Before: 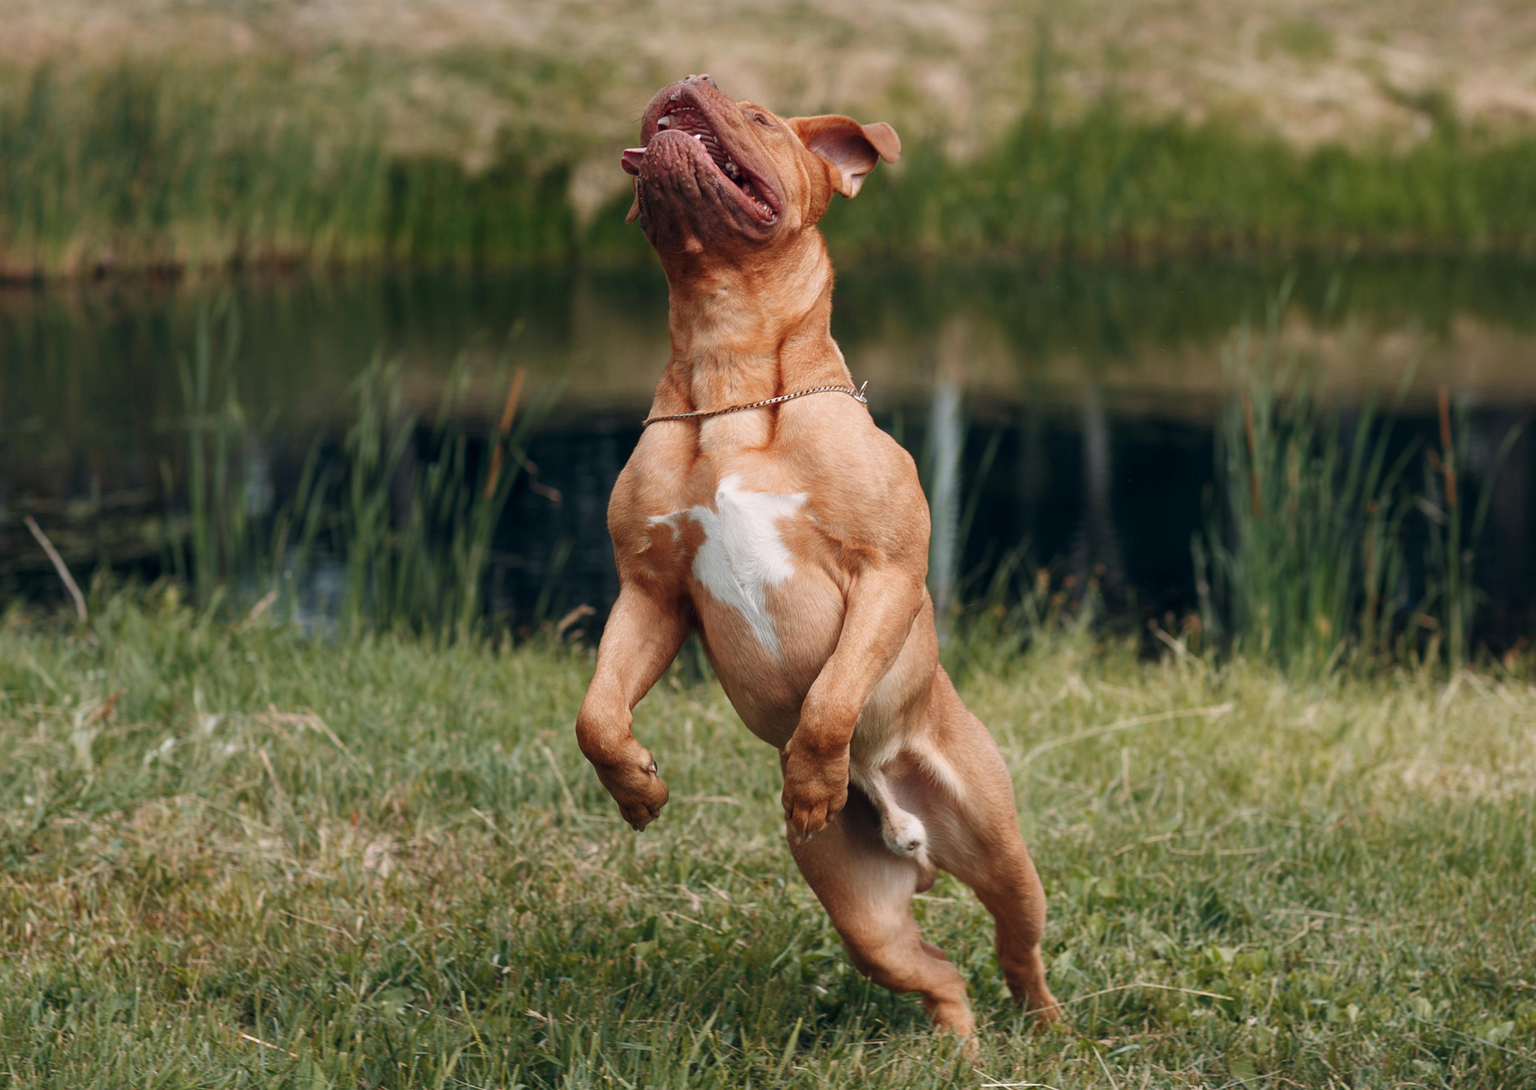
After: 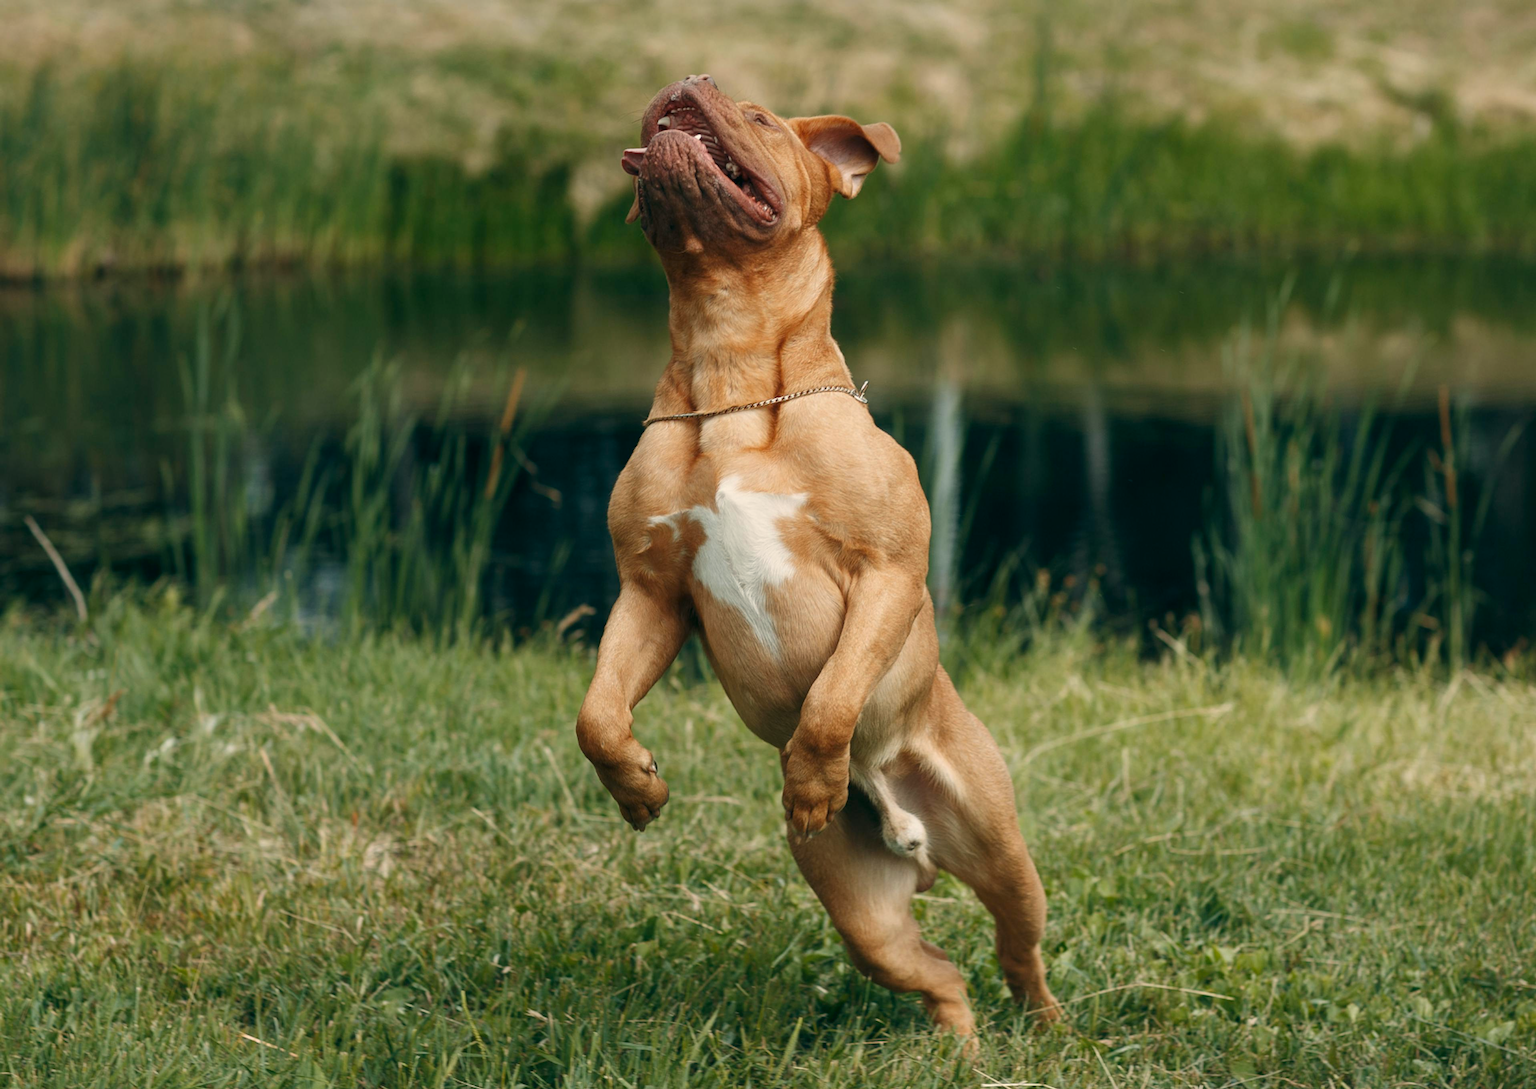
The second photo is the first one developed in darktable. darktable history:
color correction: highlights a* -0.387, highlights b* 9.1, shadows a* -9.16, shadows b* 1.18
